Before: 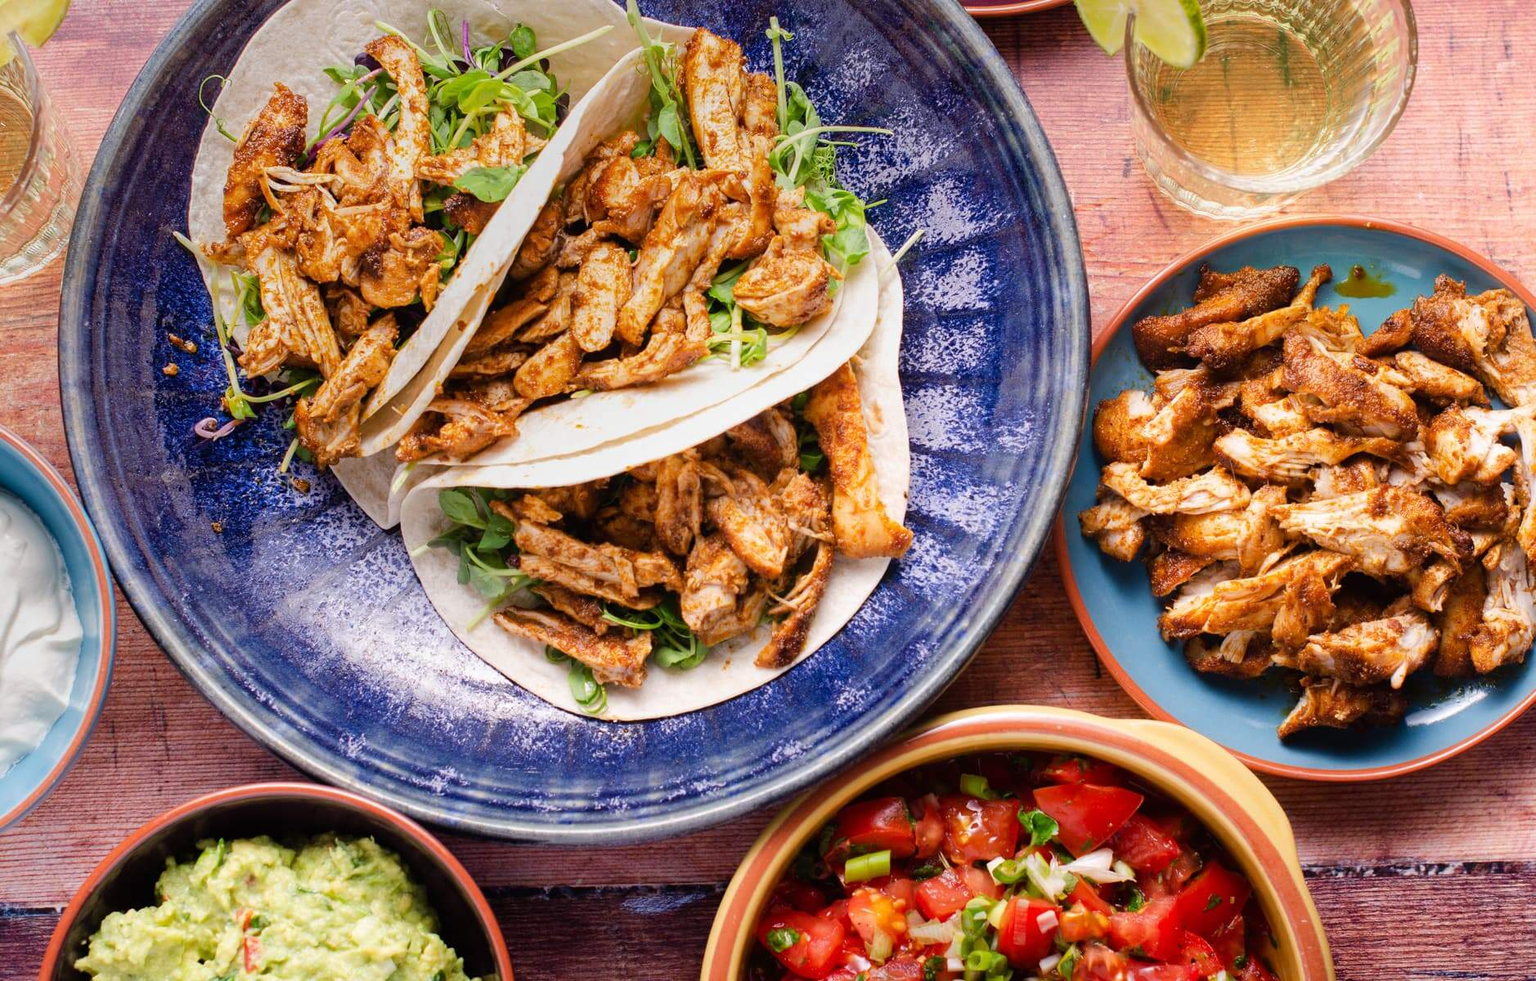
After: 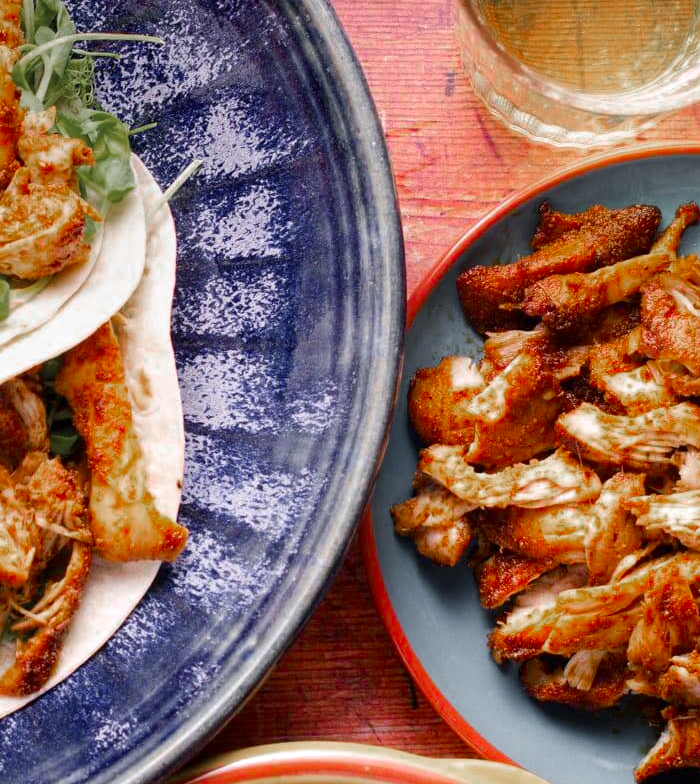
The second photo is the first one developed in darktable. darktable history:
crop and rotate: left 49.453%, top 10.134%, right 13.238%, bottom 24.465%
local contrast: highlights 105%, shadows 102%, detail 119%, midtone range 0.2
color zones: curves: ch0 [(0, 0.48) (0.209, 0.398) (0.305, 0.332) (0.429, 0.493) (0.571, 0.5) (0.714, 0.5) (0.857, 0.5) (1, 0.48)]; ch1 [(0, 0.736) (0.143, 0.625) (0.225, 0.371) (0.429, 0.256) (0.571, 0.241) (0.714, 0.213) (0.857, 0.48) (1, 0.736)]; ch2 [(0, 0.448) (0.143, 0.498) (0.286, 0.5) (0.429, 0.5) (0.571, 0.5) (0.714, 0.5) (0.857, 0.5) (1, 0.448)]
